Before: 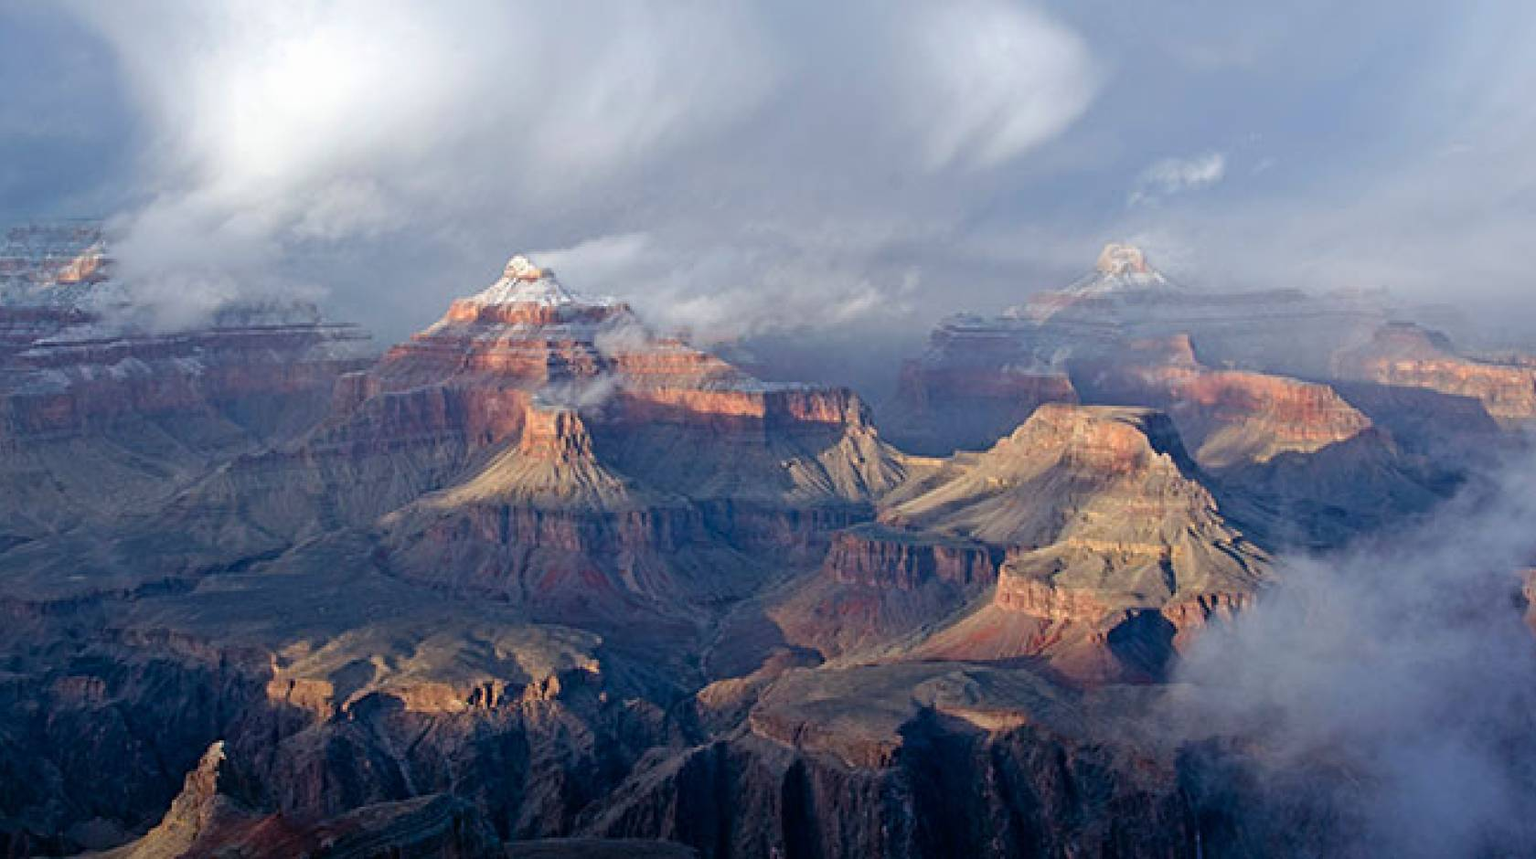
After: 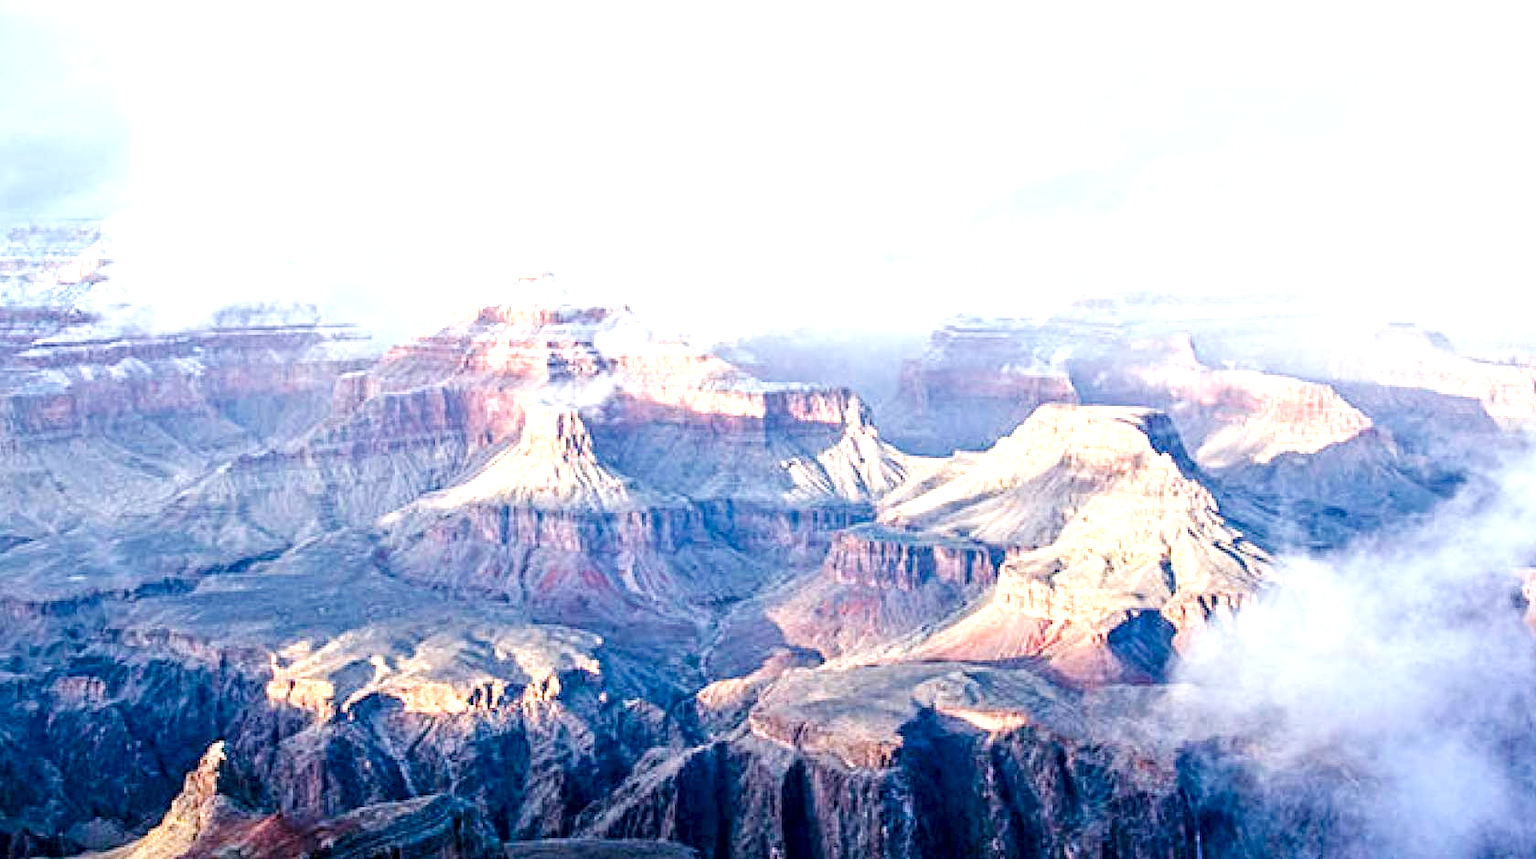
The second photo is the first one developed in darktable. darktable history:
tone equalizer: edges refinement/feathering 500, mask exposure compensation -1.24 EV, preserve details no
exposure: black level correction 0, exposure 1.889 EV, compensate highlight preservation false
local contrast: detail 142%
tone curve: curves: ch0 [(0, 0) (0.004, 0.001) (0.133, 0.112) (0.325, 0.362) (0.832, 0.893) (1, 1)], preserve colors none
